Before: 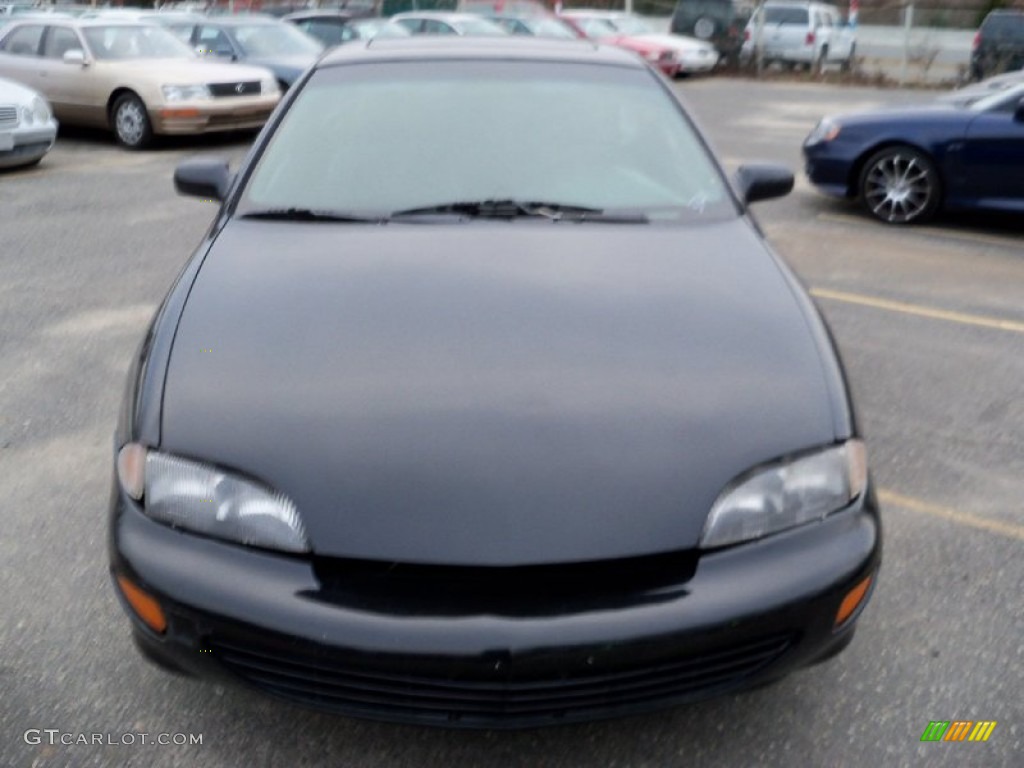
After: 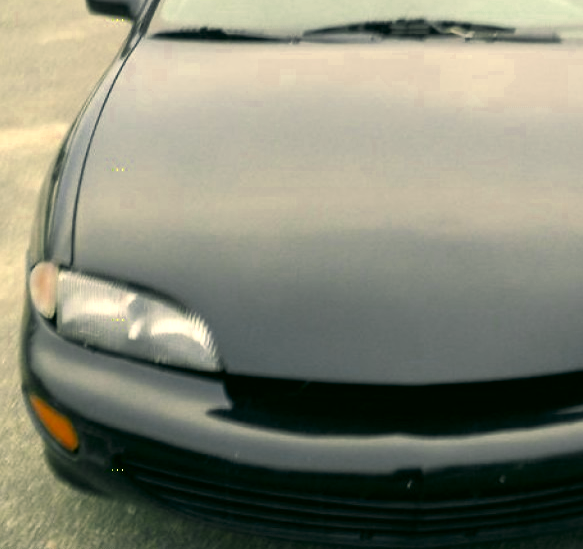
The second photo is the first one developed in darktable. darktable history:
exposure: exposure 0.457 EV, compensate exposure bias true, compensate highlight preservation false
crop: left 8.681%, top 23.67%, right 34.346%, bottom 4.817%
color correction: highlights a* 5.27, highlights b* 23.84, shadows a* -15.92, shadows b* 4
color zones: curves: ch0 [(0, 0.485) (0.178, 0.476) (0.261, 0.623) (0.411, 0.403) (0.708, 0.603) (0.934, 0.412)]; ch1 [(0.003, 0.485) (0.149, 0.496) (0.229, 0.584) (0.326, 0.551) (0.484, 0.262) (0.757, 0.643)]
